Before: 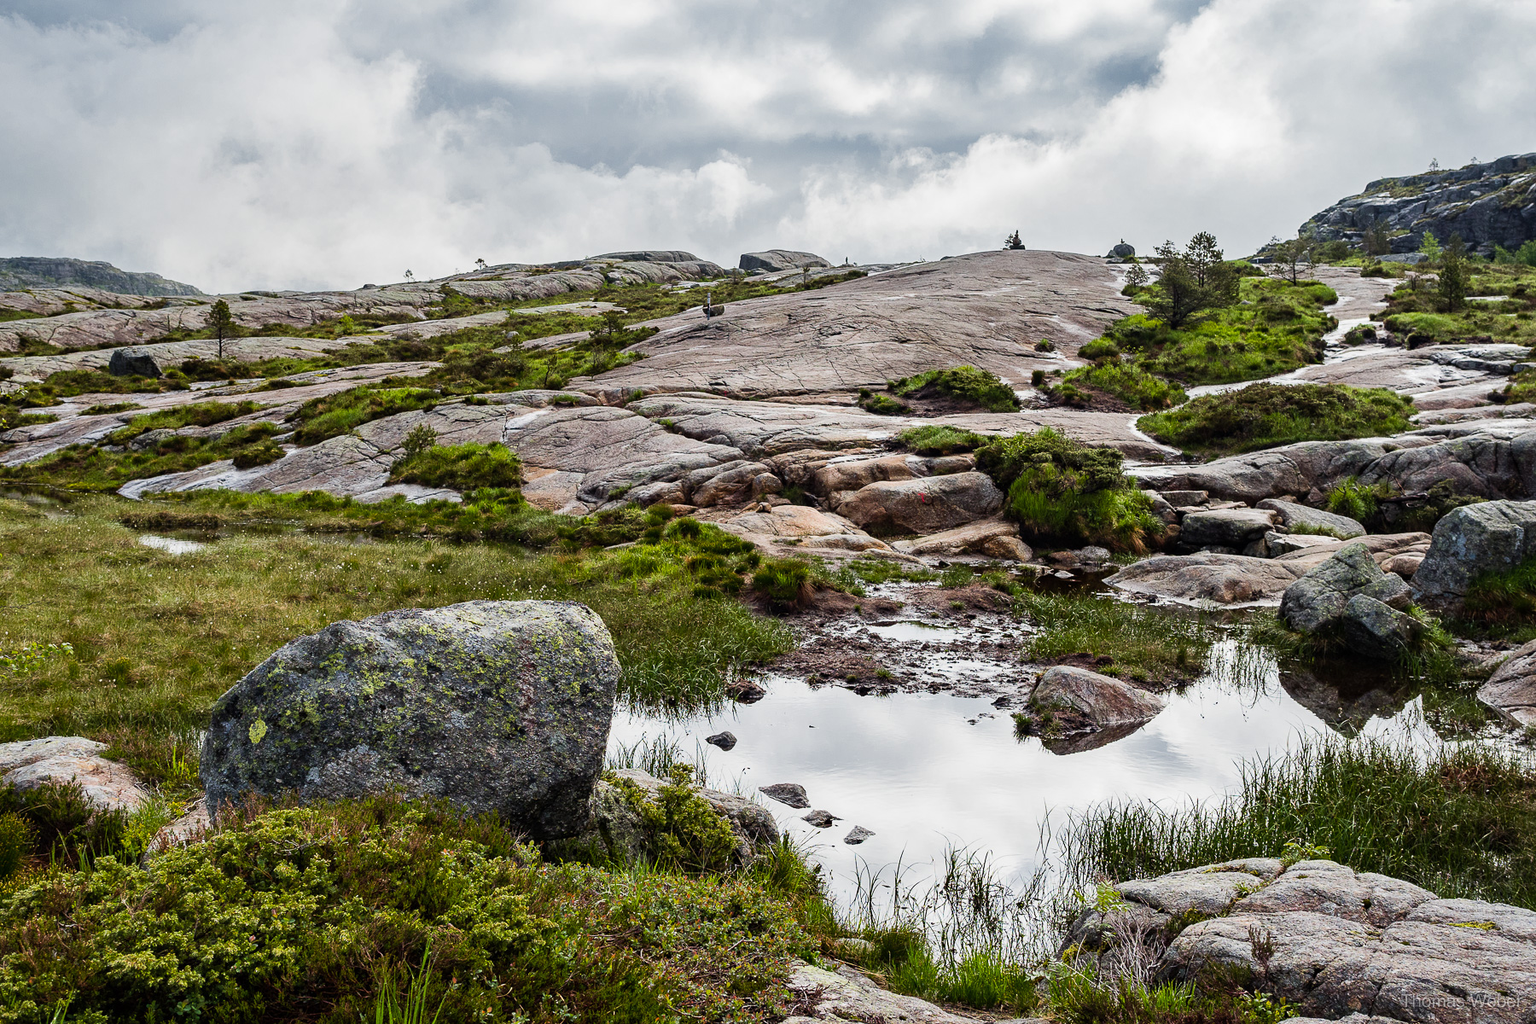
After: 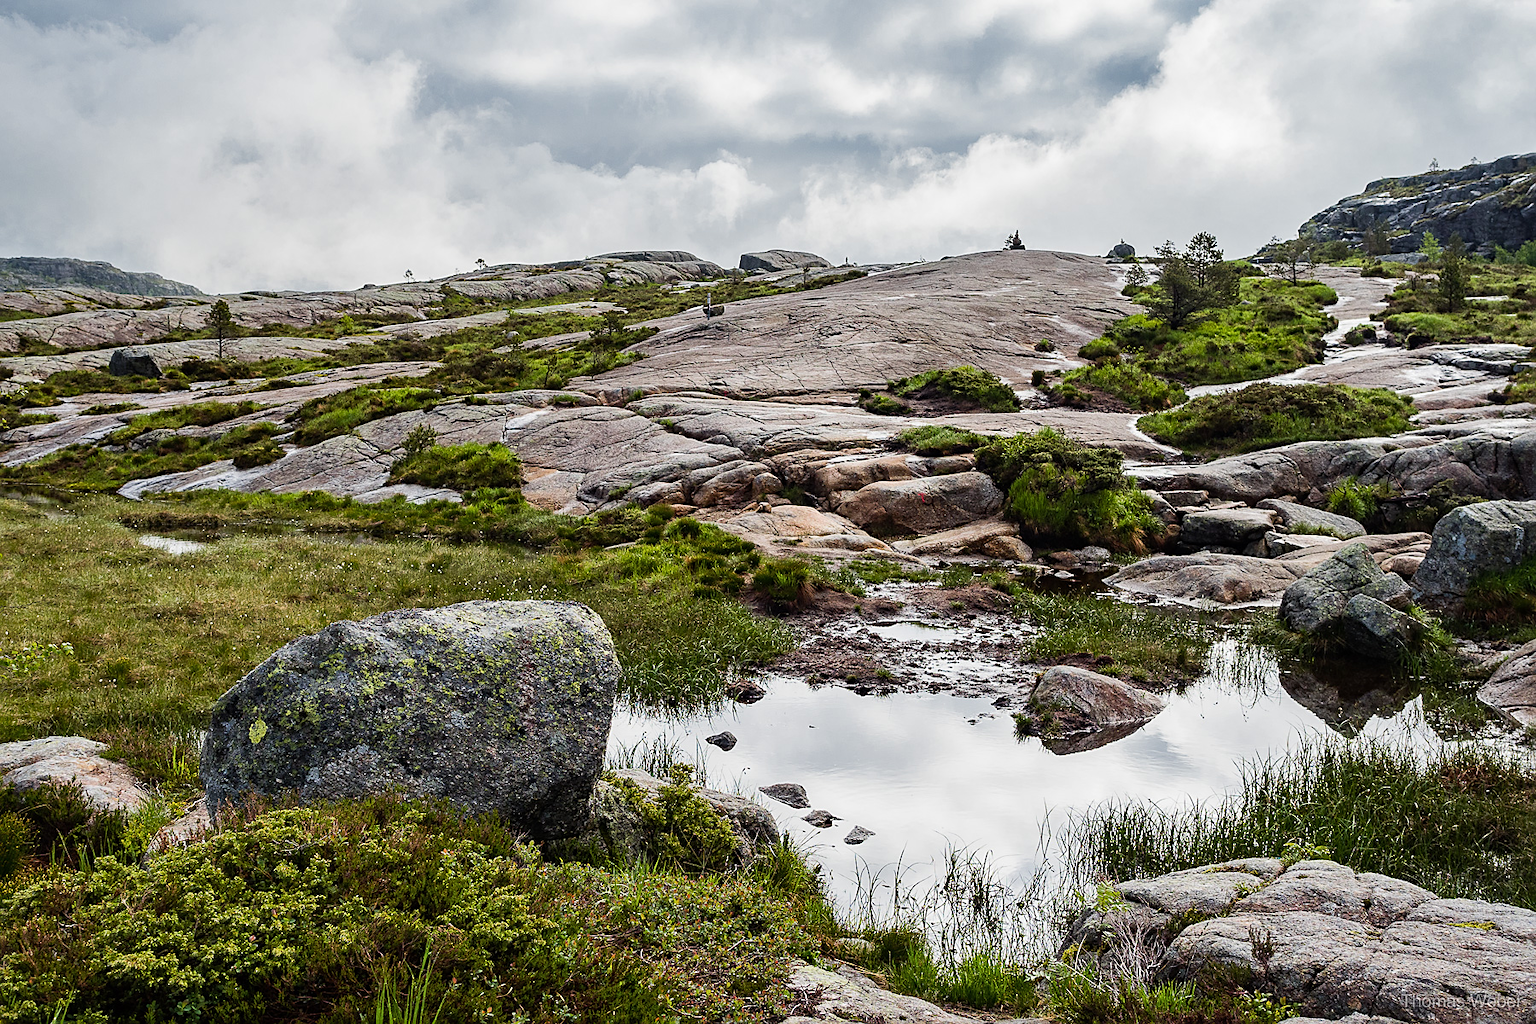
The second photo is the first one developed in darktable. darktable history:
shadows and highlights: radius 332.46, shadows 53.51, highlights -99.06, compress 94.52%, shadows color adjustment 97.99%, highlights color adjustment 57.9%, soften with gaussian
sharpen: radius 1.834, amount 0.414, threshold 1.574
